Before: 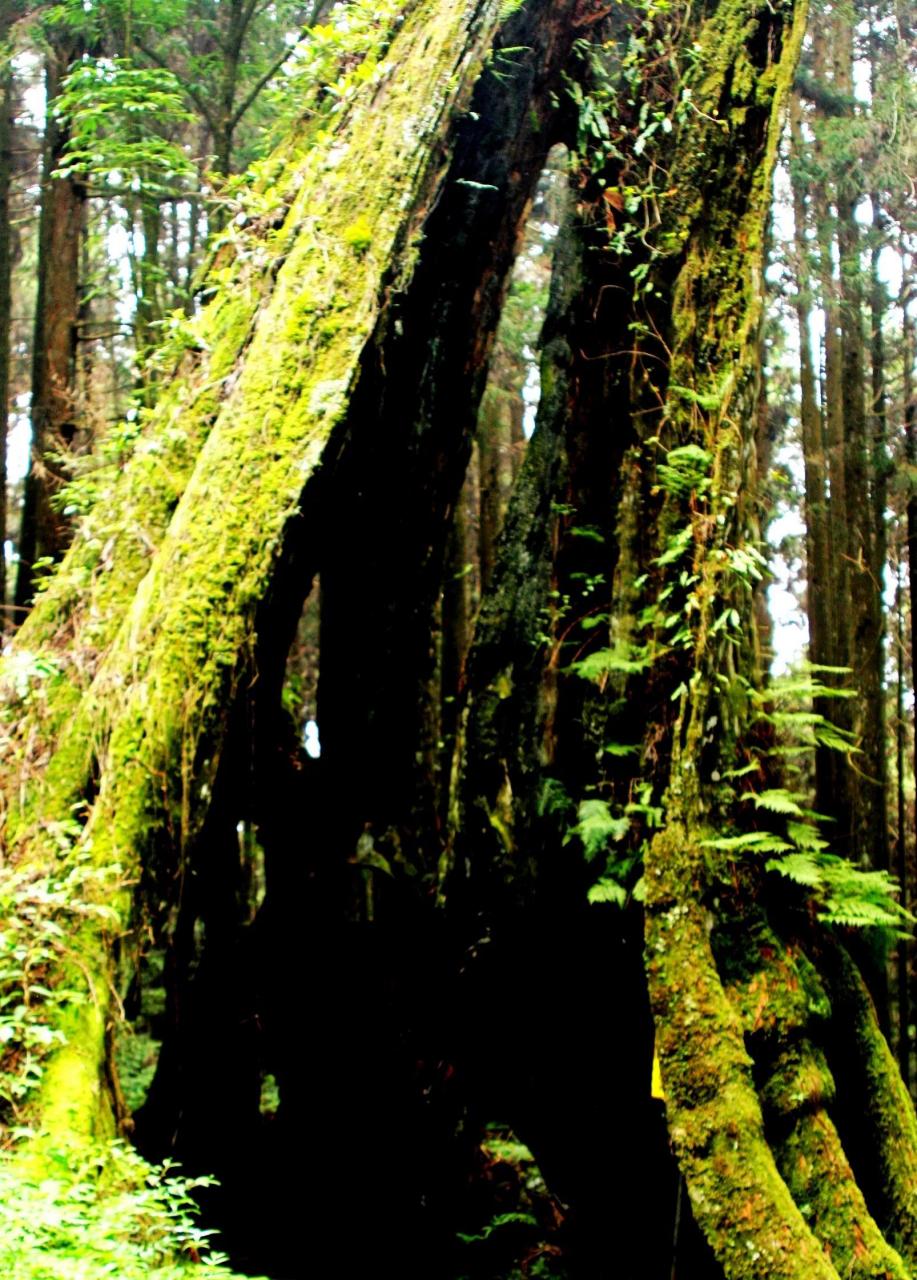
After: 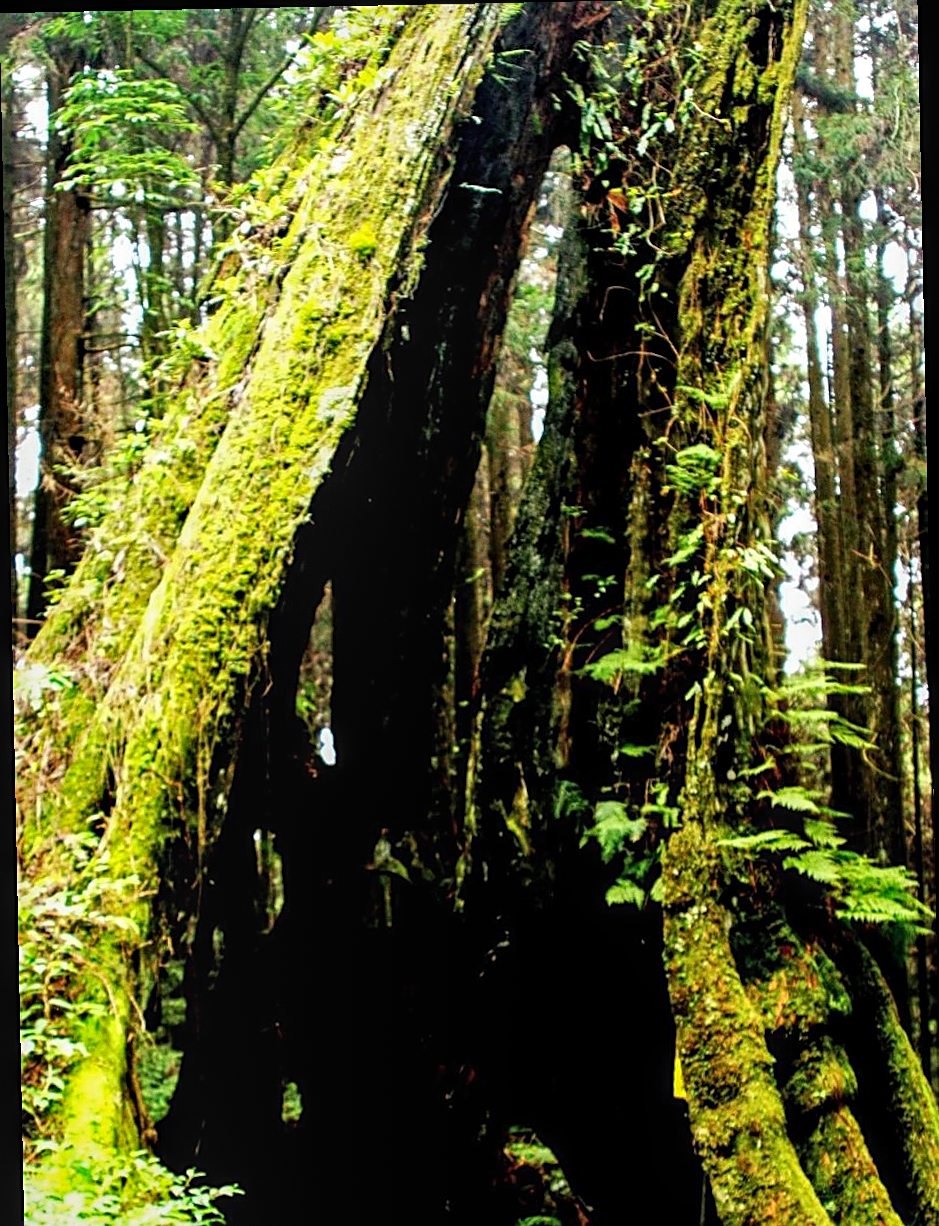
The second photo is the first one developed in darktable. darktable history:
sharpen: on, module defaults
local contrast: detail 130%
crop: top 0.448%, right 0.264%, bottom 5.045%
grain: coarseness 0.09 ISO, strength 16.61%
rotate and perspective: rotation -1.17°, automatic cropping off
